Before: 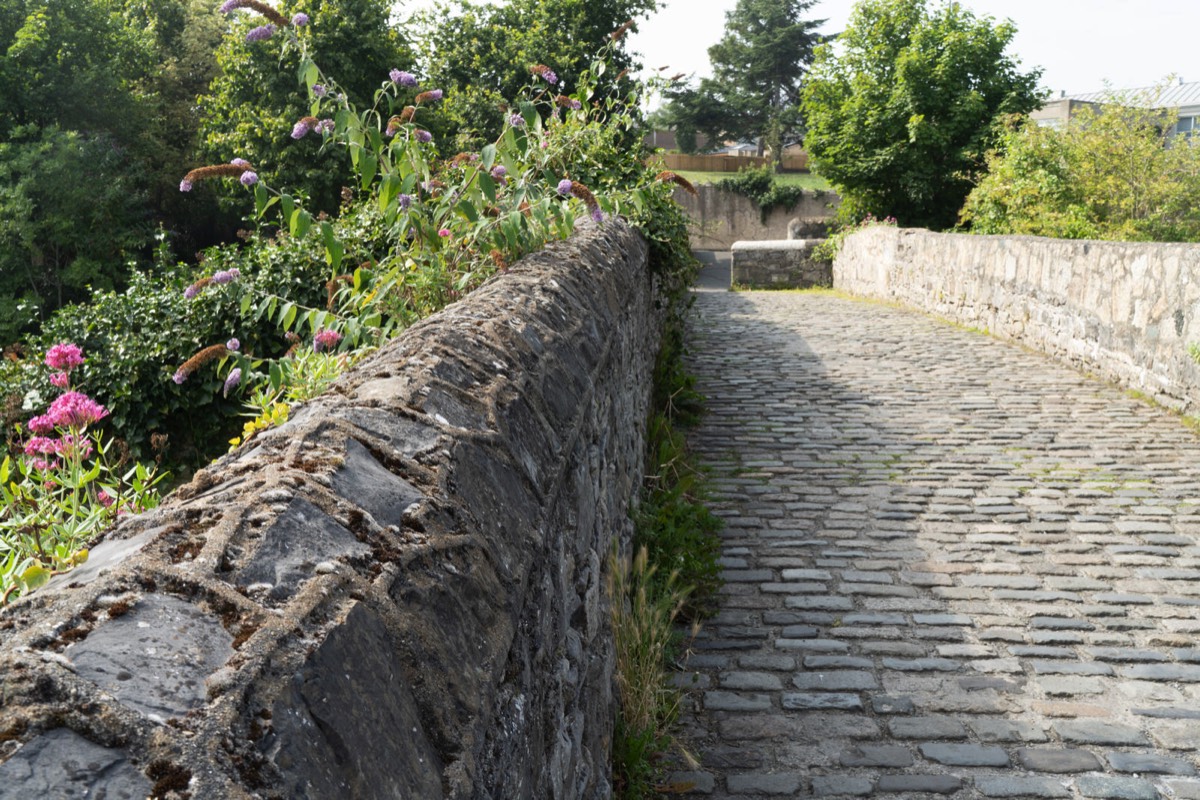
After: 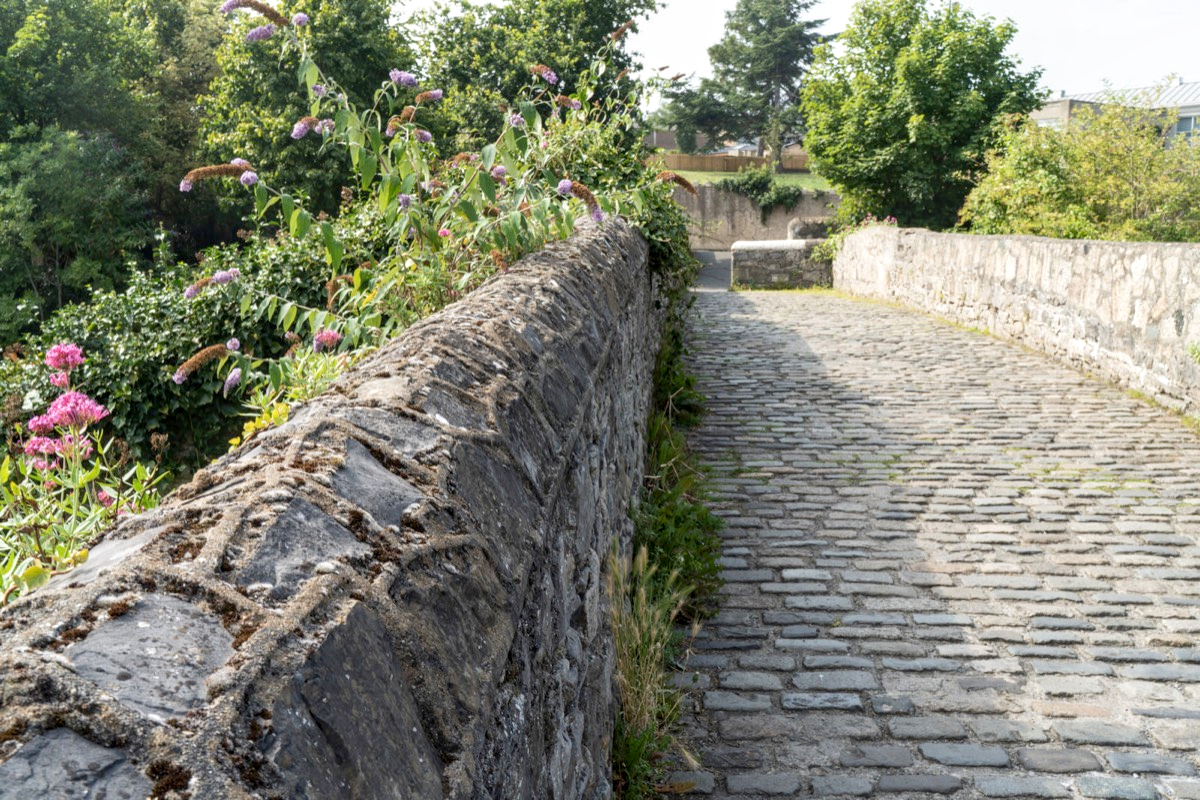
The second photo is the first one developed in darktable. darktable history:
velvia: strength 15%
local contrast: on, module defaults
